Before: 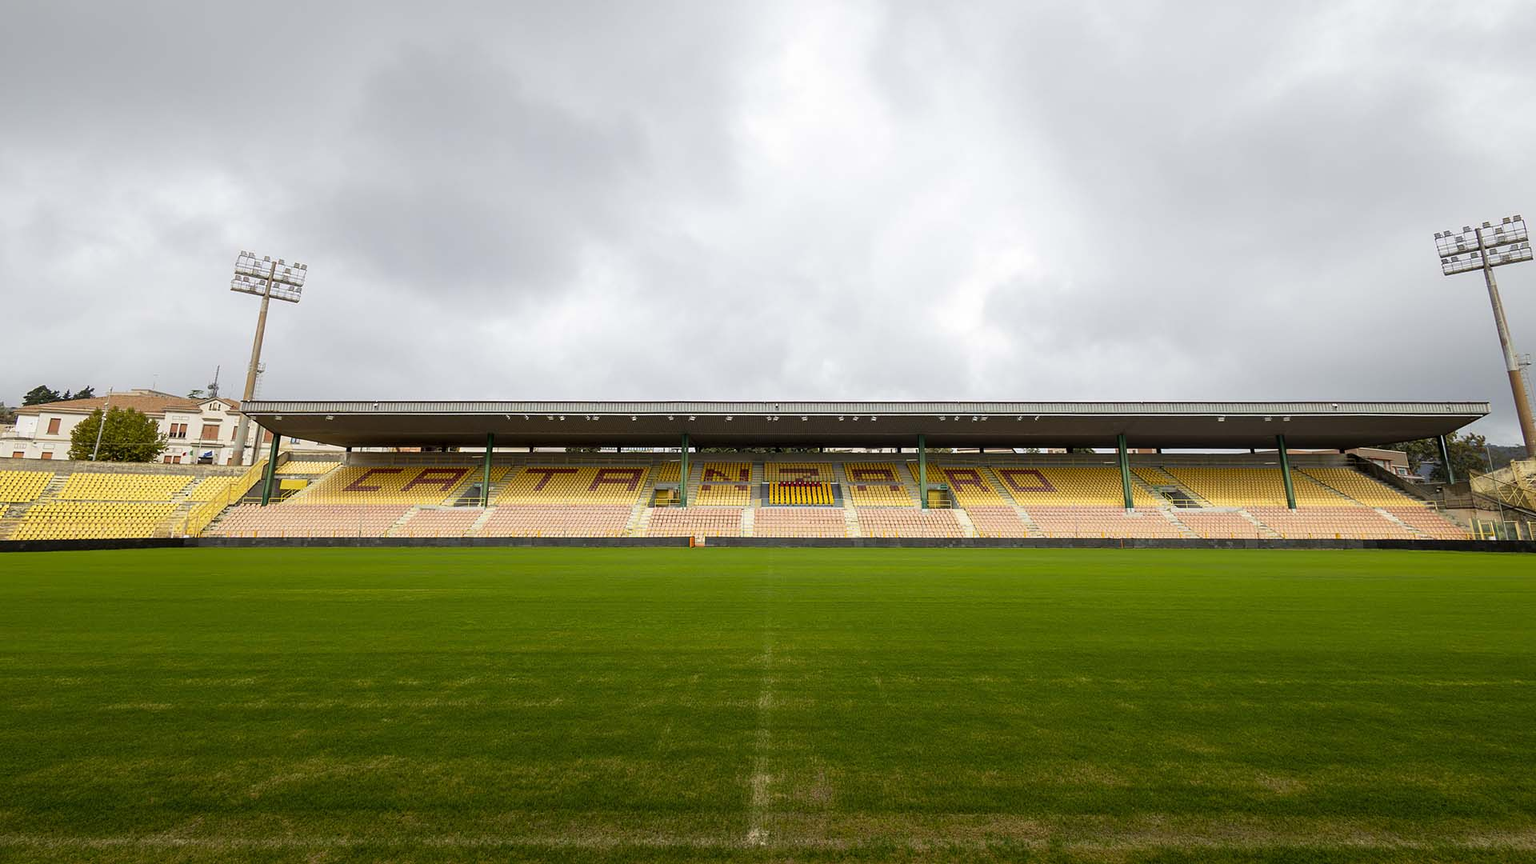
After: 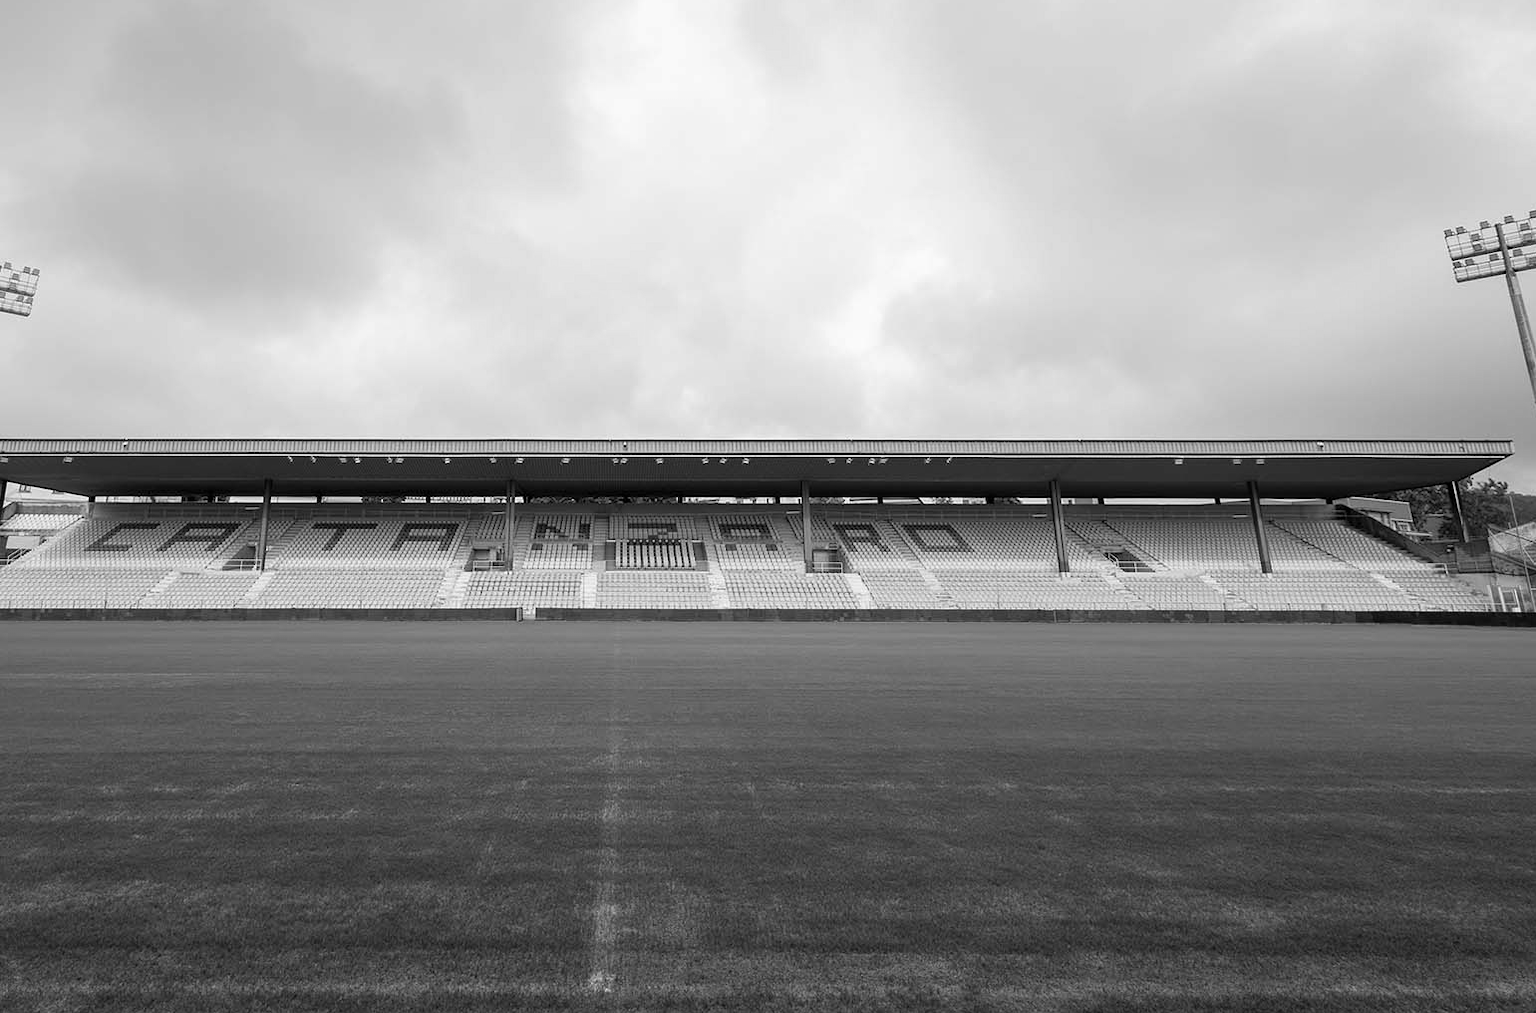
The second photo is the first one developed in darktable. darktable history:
monochrome: a -6.99, b 35.61, size 1.4
crop and rotate: left 17.959%, top 5.771%, right 1.742%
